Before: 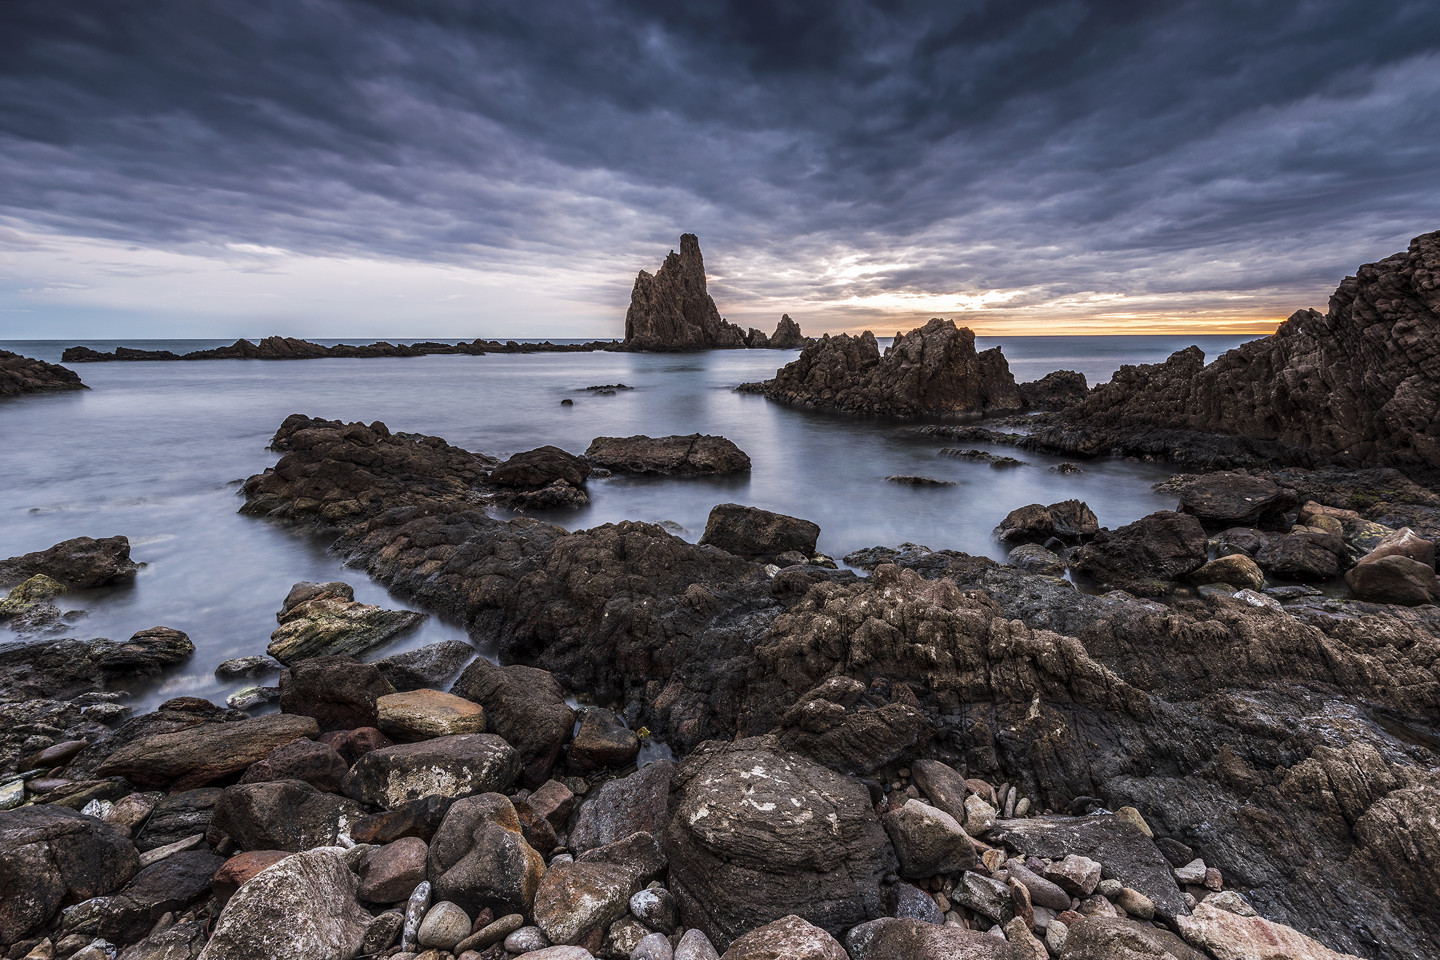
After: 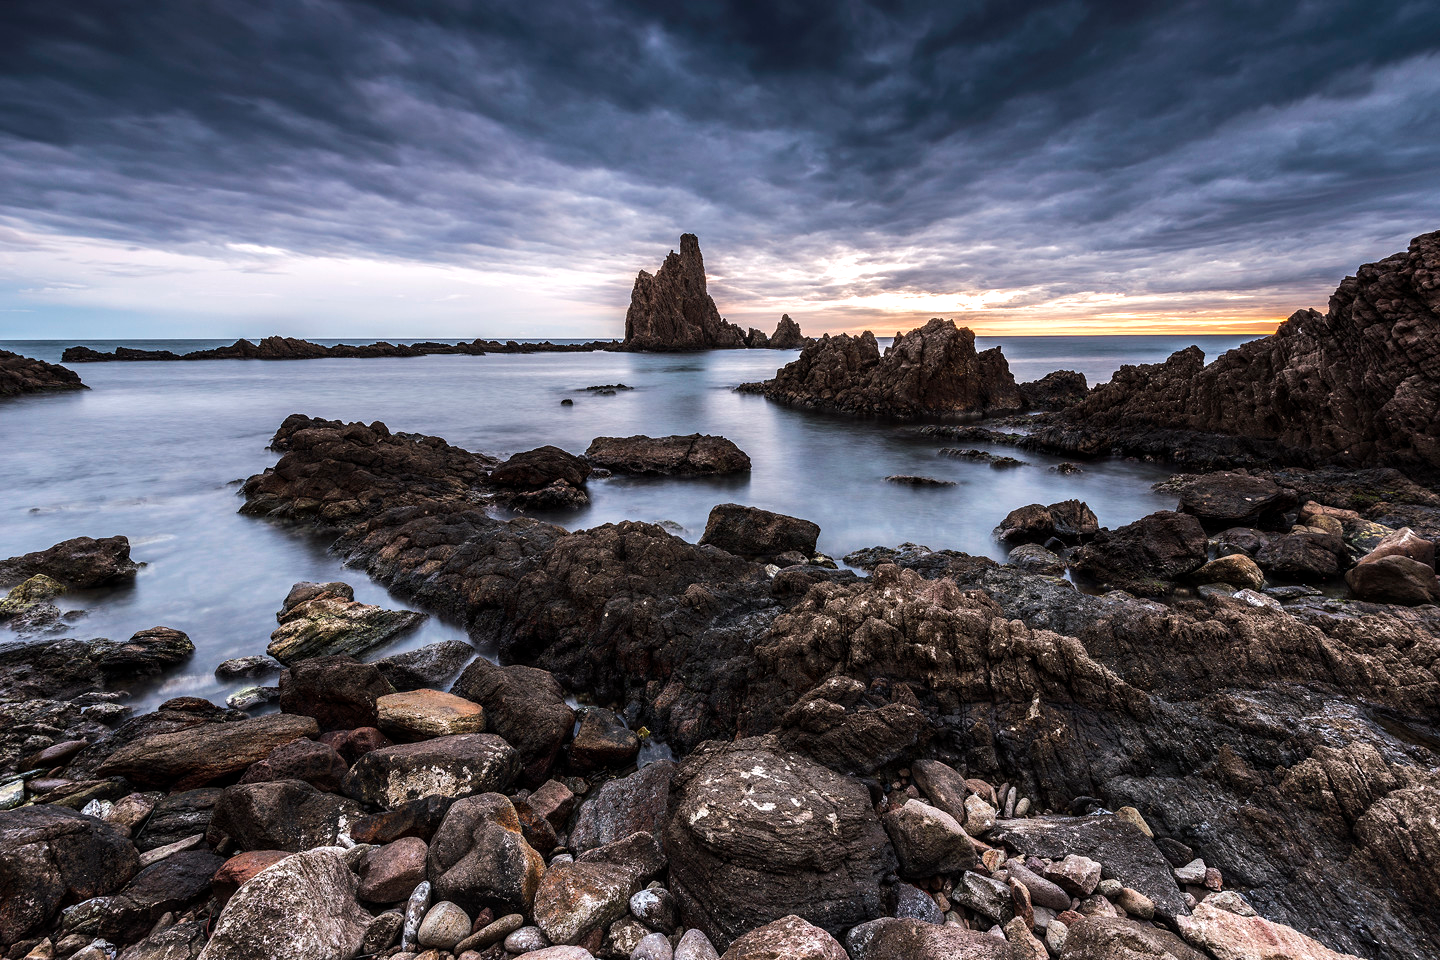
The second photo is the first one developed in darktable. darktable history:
tone equalizer: -8 EV -0.433 EV, -7 EV -0.367 EV, -6 EV -0.296 EV, -5 EV -0.241 EV, -3 EV 0.248 EV, -2 EV 0.312 EV, -1 EV 0.375 EV, +0 EV 0.436 EV, edges refinement/feathering 500, mask exposure compensation -1.57 EV, preserve details no
